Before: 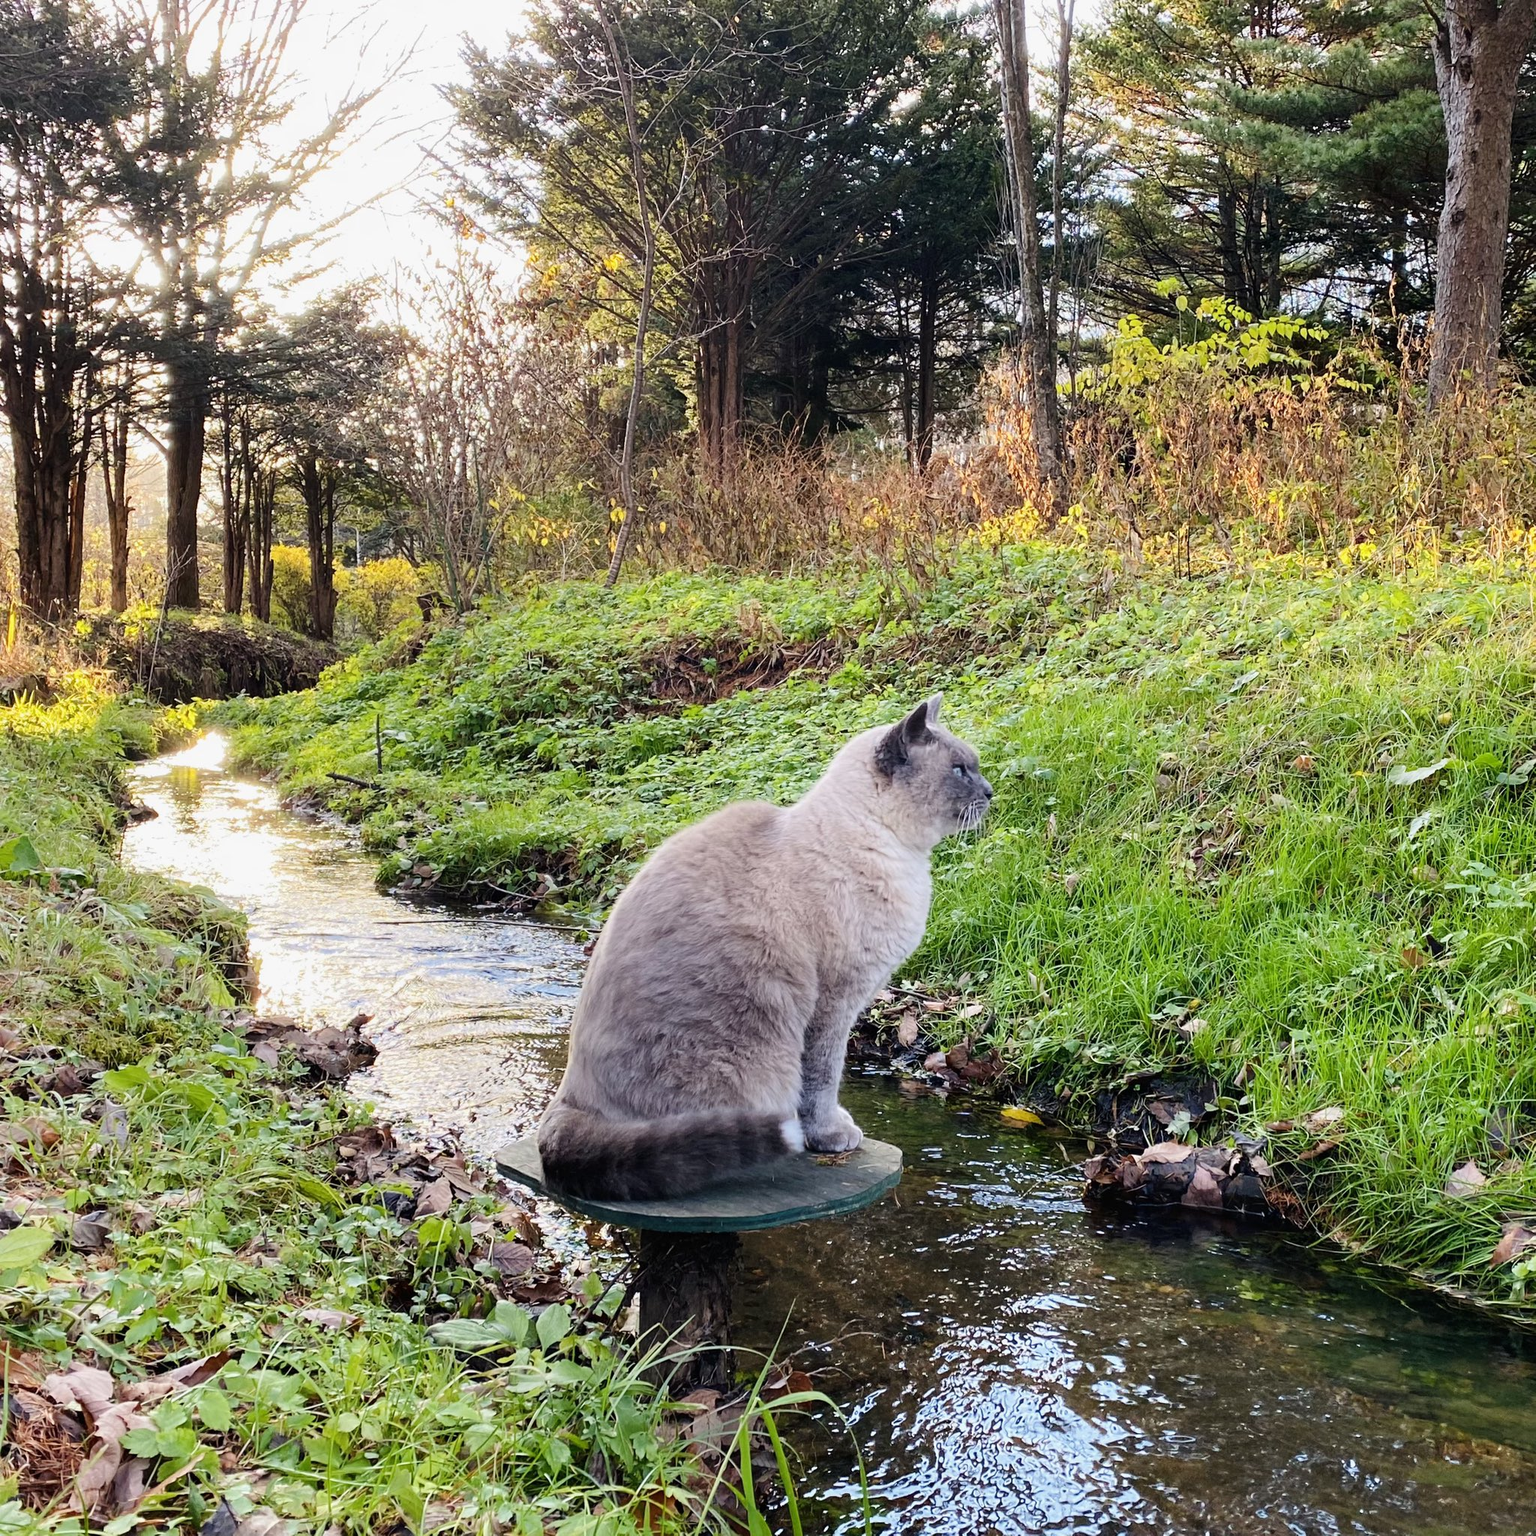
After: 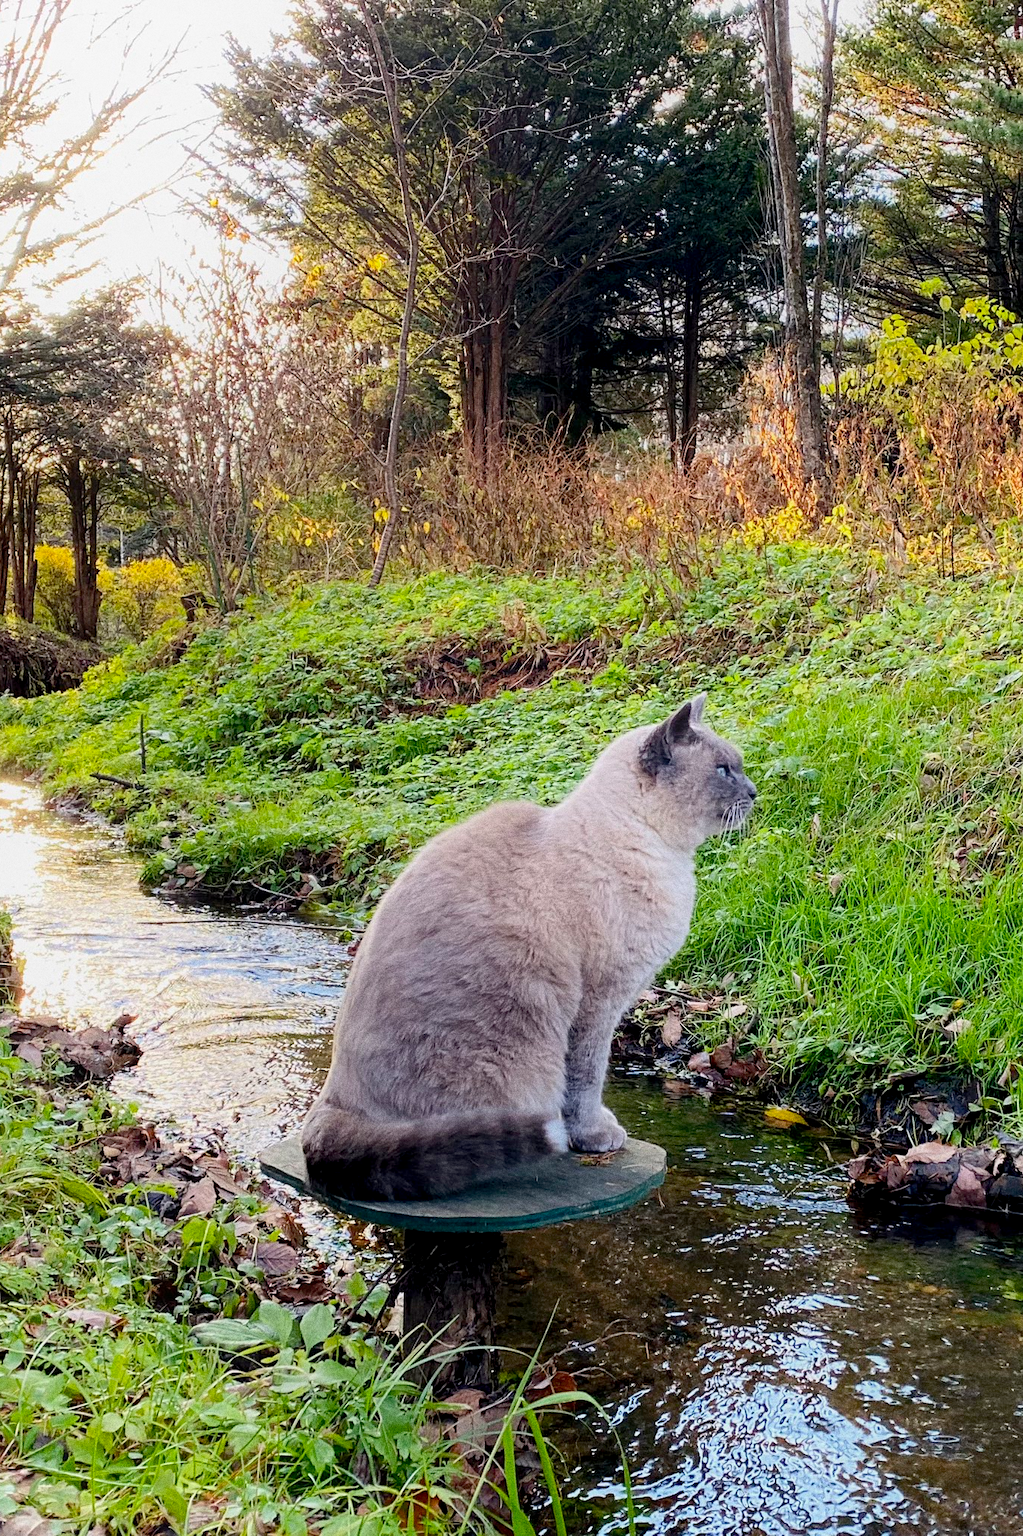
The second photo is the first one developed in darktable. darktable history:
crop: left 15.419%, right 17.914%
grain: coarseness 0.09 ISO, strength 40%
exposure: black level correction 0.009, exposure 0.014 EV, compensate highlight preservation false
contrast equalizer: y [[0.439, 0.44, 0.442, 0.457, 0.493, 0.498], [0.5 ×6], [0.5 ×6], [0 ×6], [0 ×6]], mix 0.59
